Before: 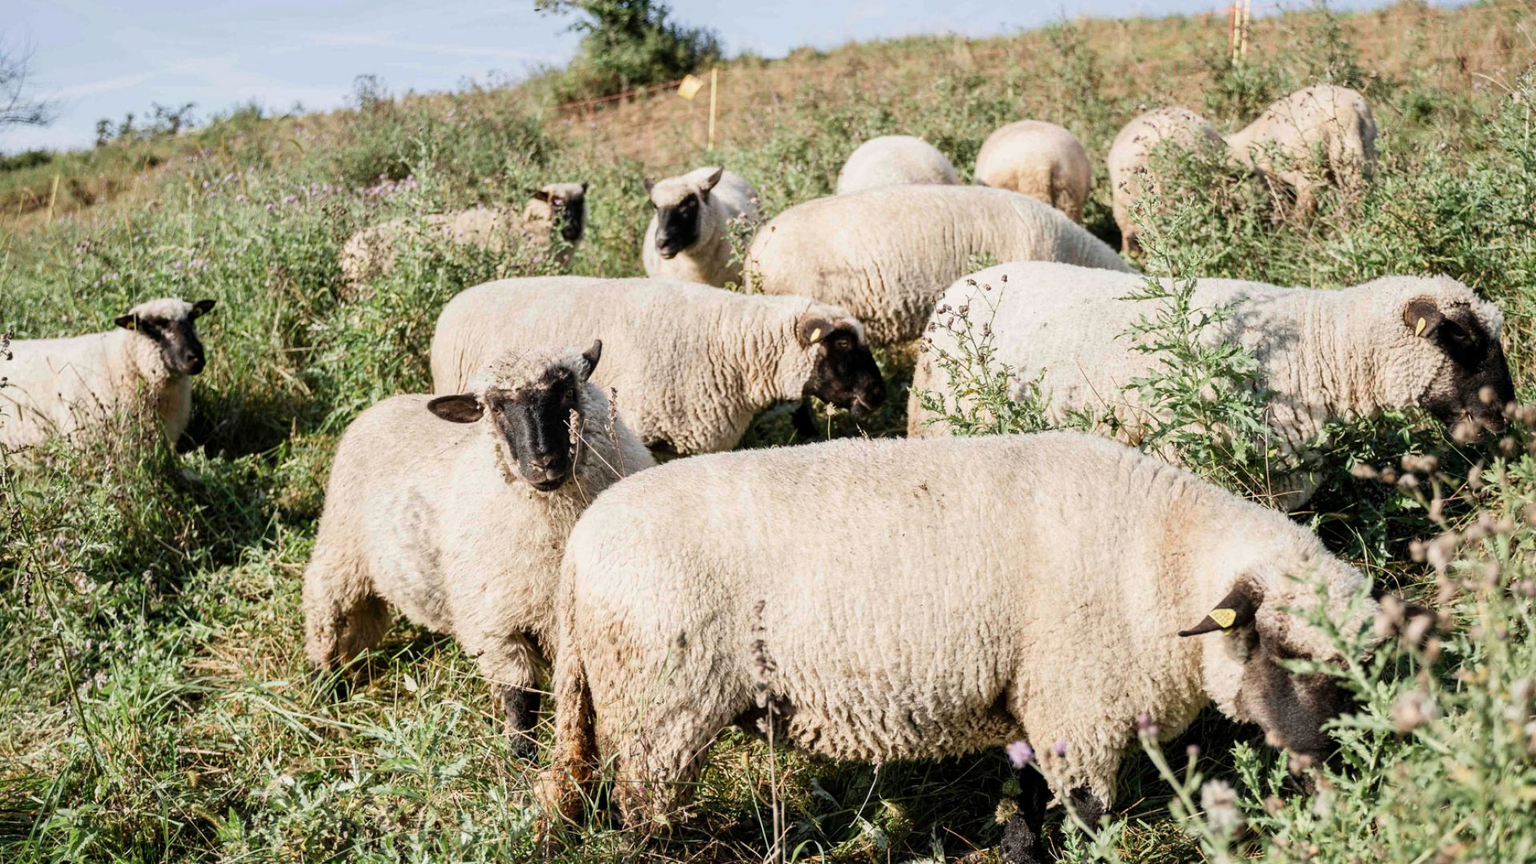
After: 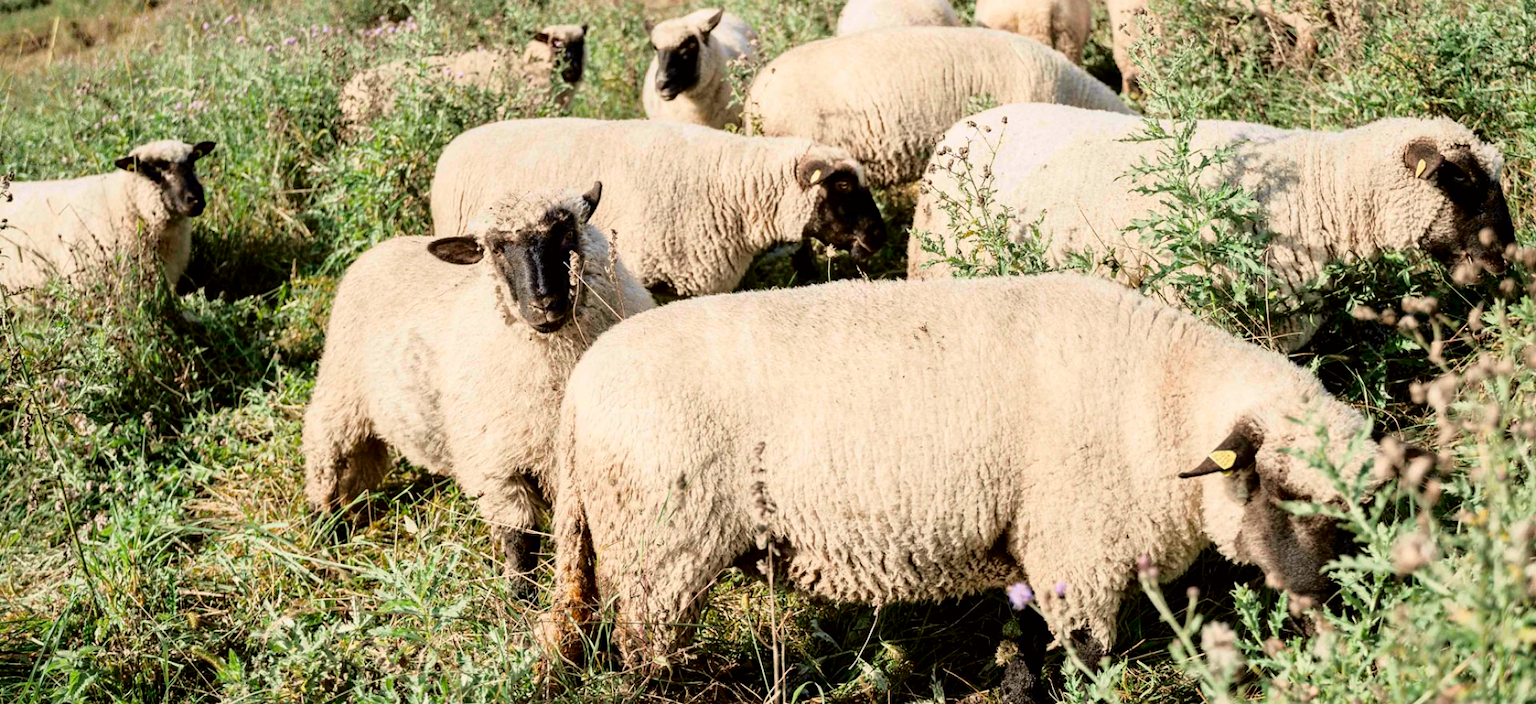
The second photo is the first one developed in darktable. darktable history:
tone curve: curves: ch0 [(0.024, 0) (0.075, 0.034) (0.145, 0.098) (0.257, 0.259) (0.408, 0.45) (0.611, 0.64) (0.81, 0.857) (1, 1)]; ch1 [(0, 0) (0.287, 0.198) (0.501, 0.506) (0.56, 0.57) (0.712, 0.777) (0.976, 0.992)]; ch2 [(0, 0) (0.5, 0.5) (0.523, 0.552) (0.59, 0.603) (0.681, 0.754) (1, 1)], color space Lab, independent channels, preserve colors none
crop and rotate: top 18.507%
